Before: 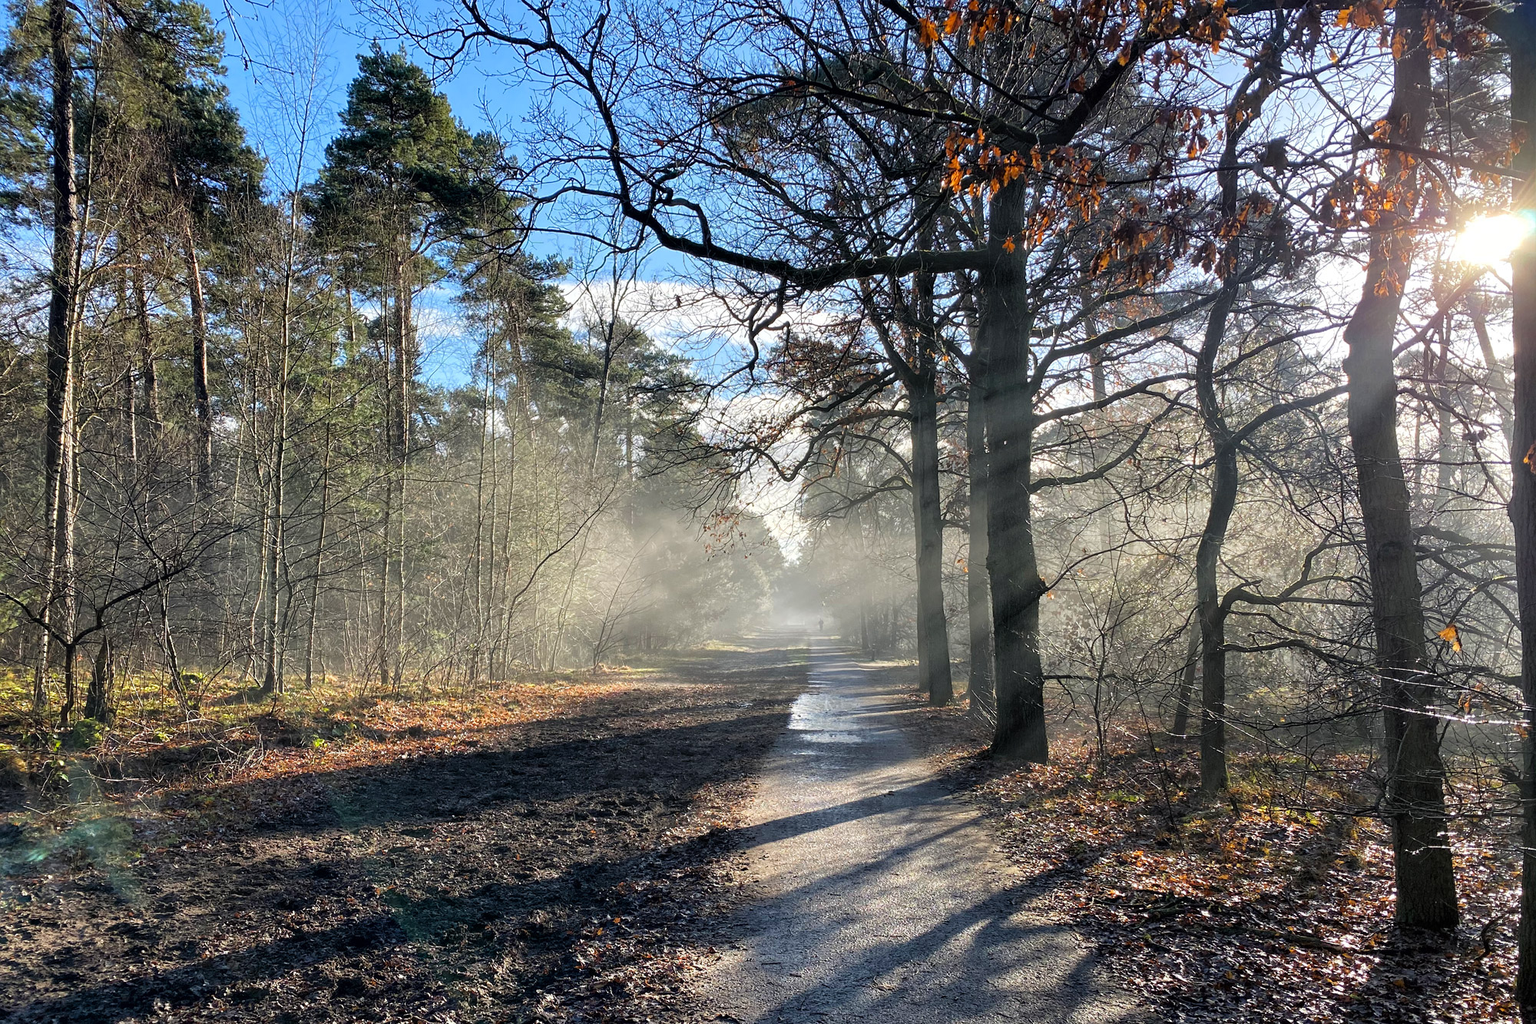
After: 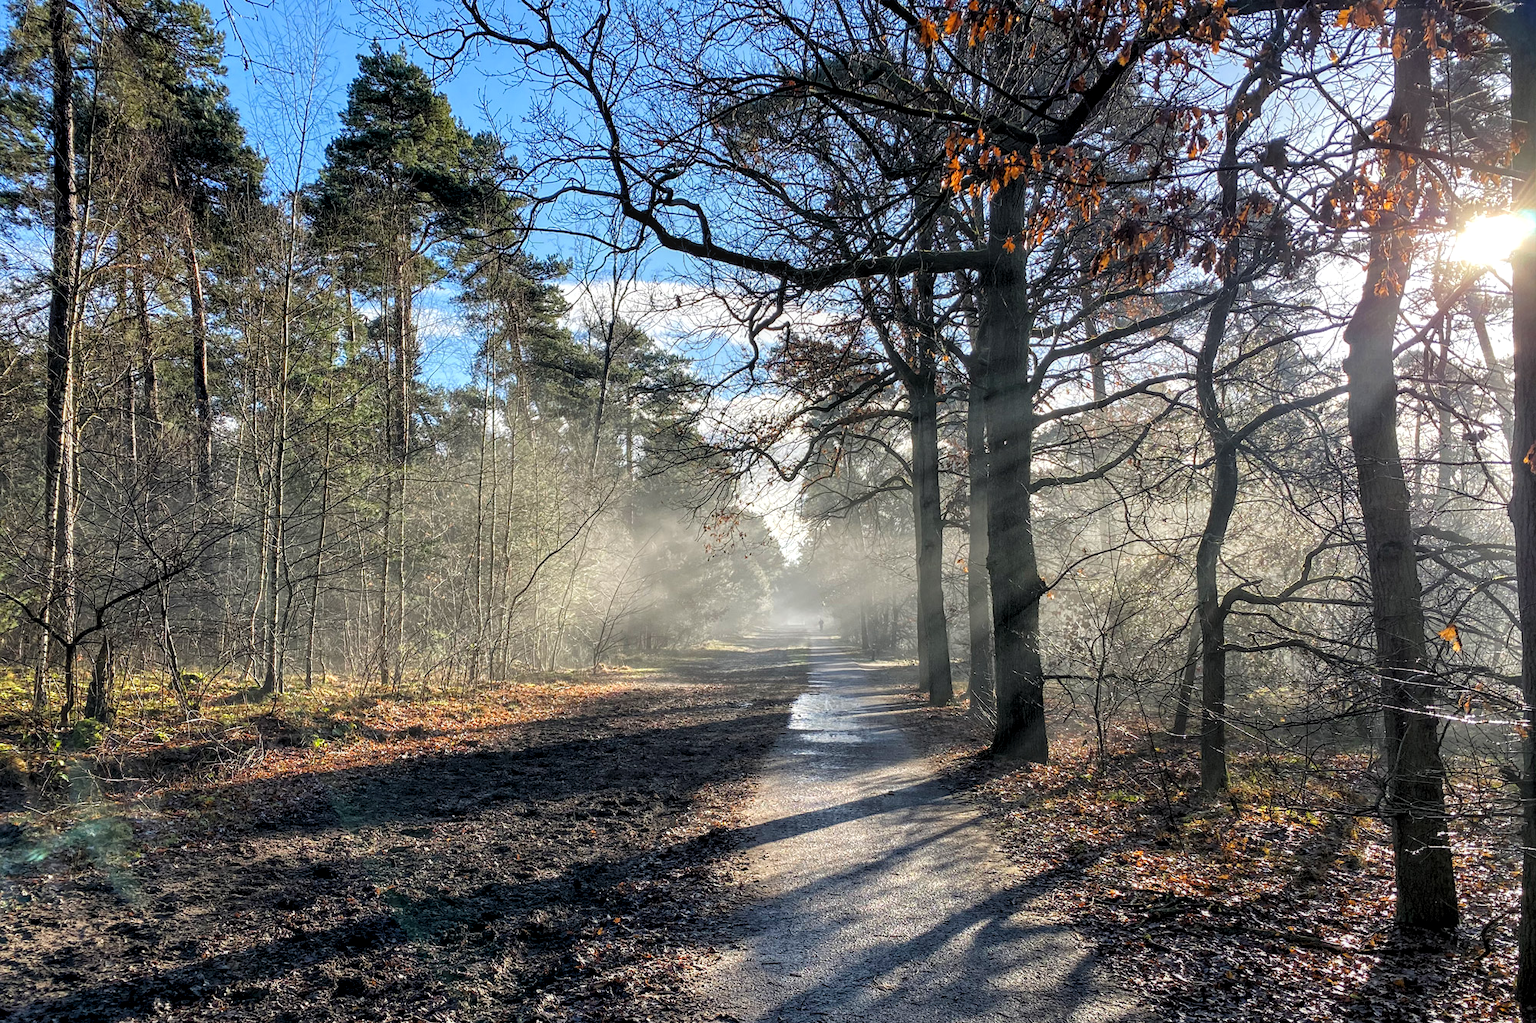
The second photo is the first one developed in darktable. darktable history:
local contrast: on, module defaults
levels: levels [0.016, 0.5, 0.996]
